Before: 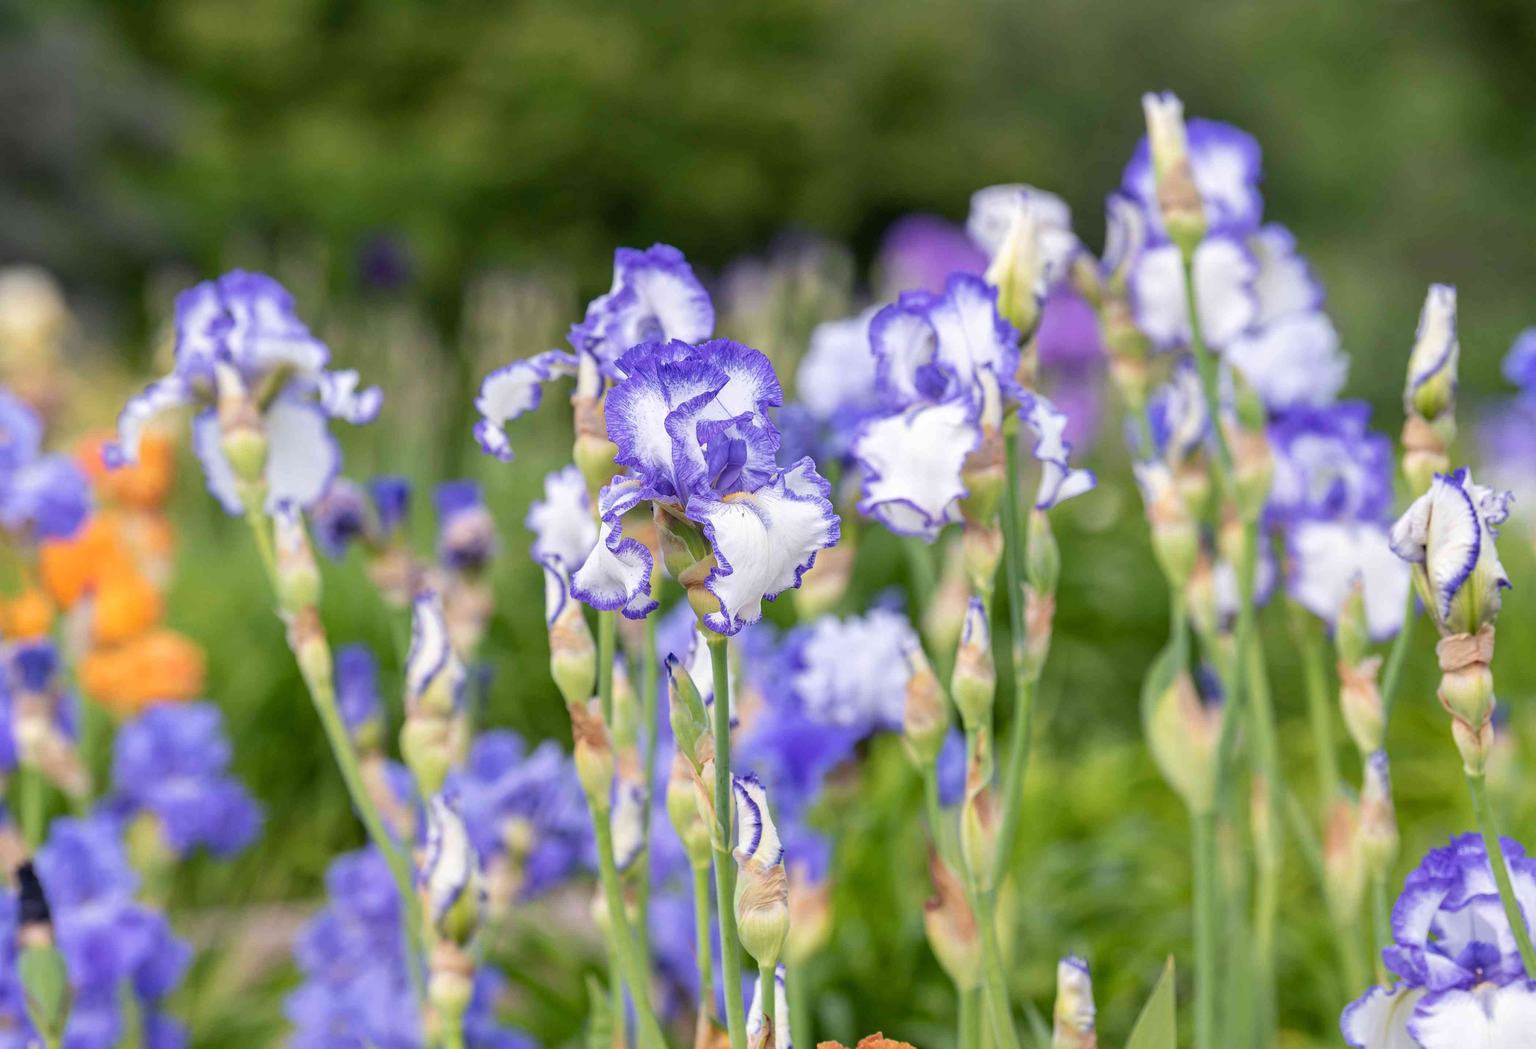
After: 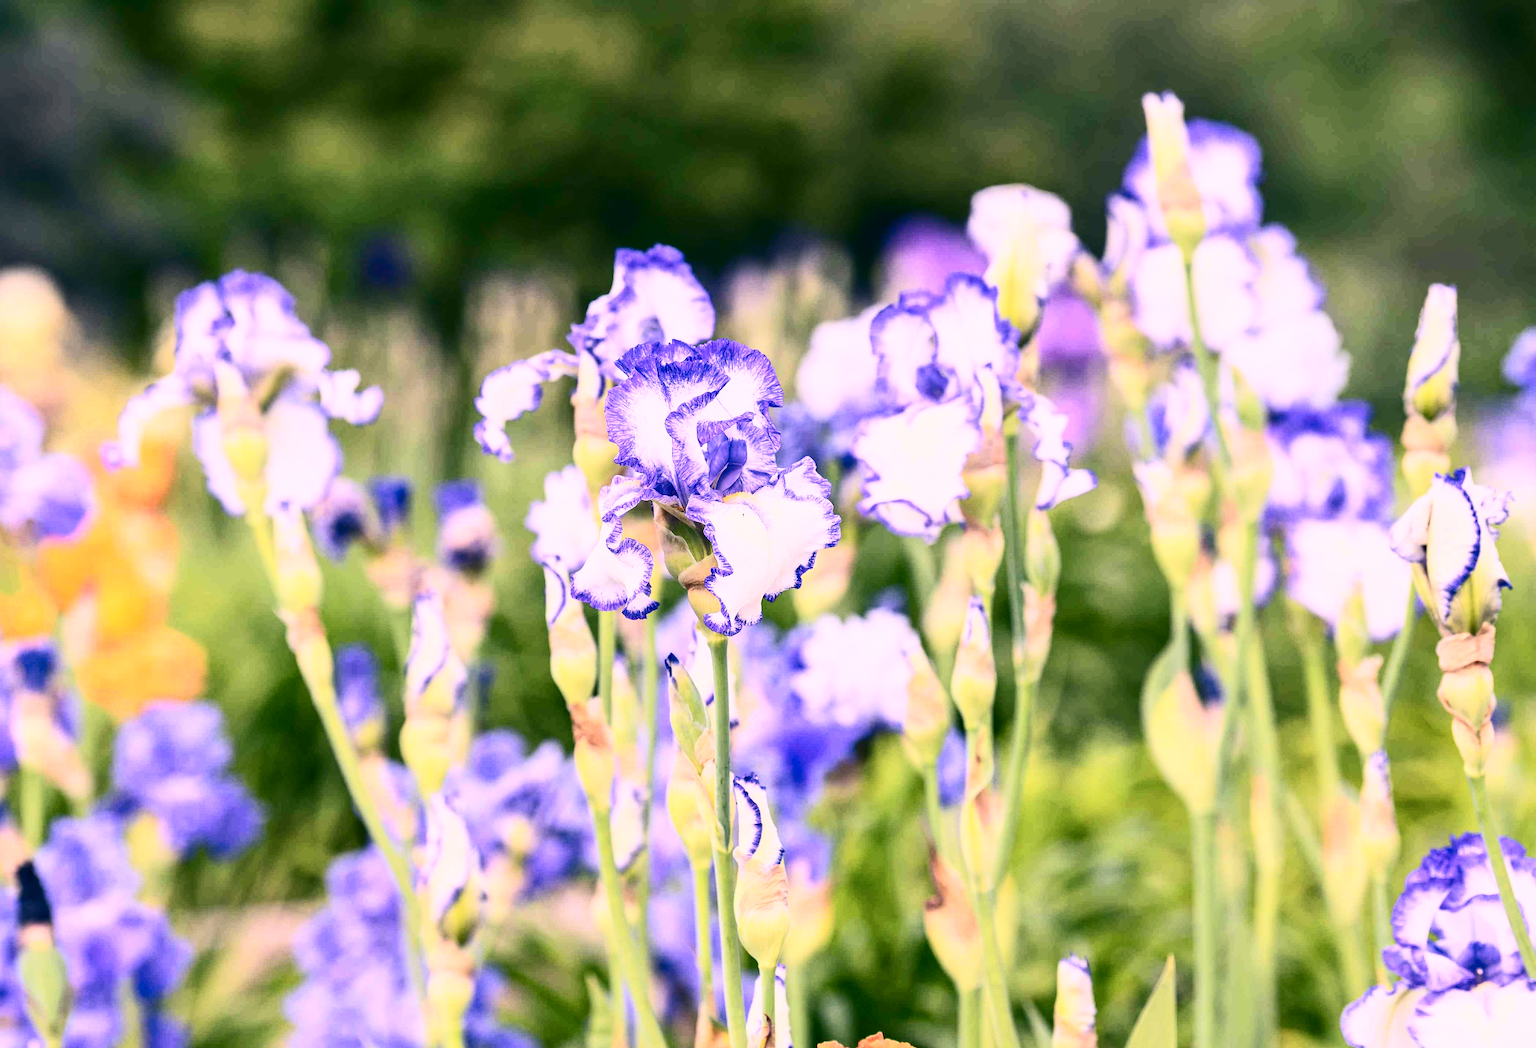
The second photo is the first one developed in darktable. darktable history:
contrast brightness saturation: contrast 0.4, brightness 0.05, saturation 0.25
color correction: highlights a* 14.46, highlights b* 5.85, shadows a* -5.53, shadows b* -15.24, saturation 0.85
base curve: curves: ch0 [(0, 0) (0.666, 0.806) (1, 1)]
